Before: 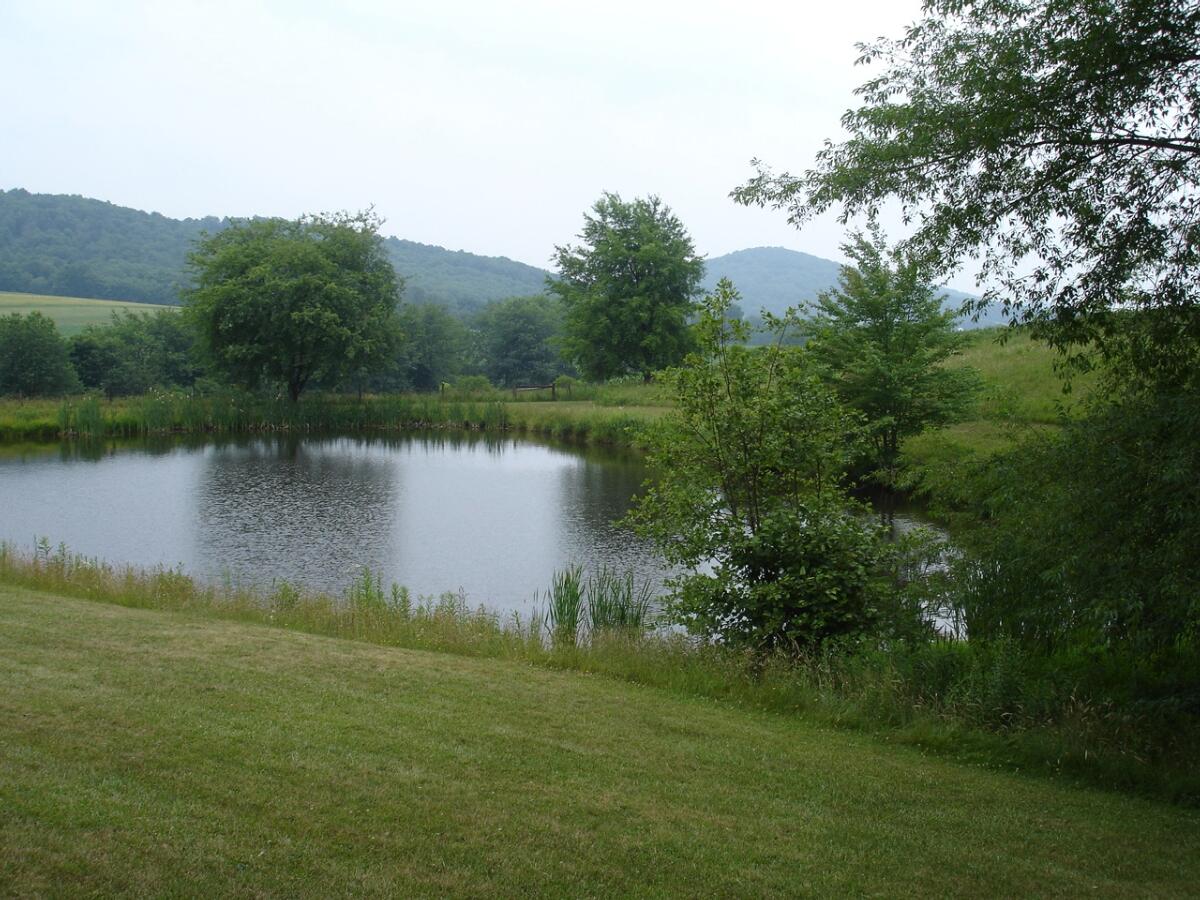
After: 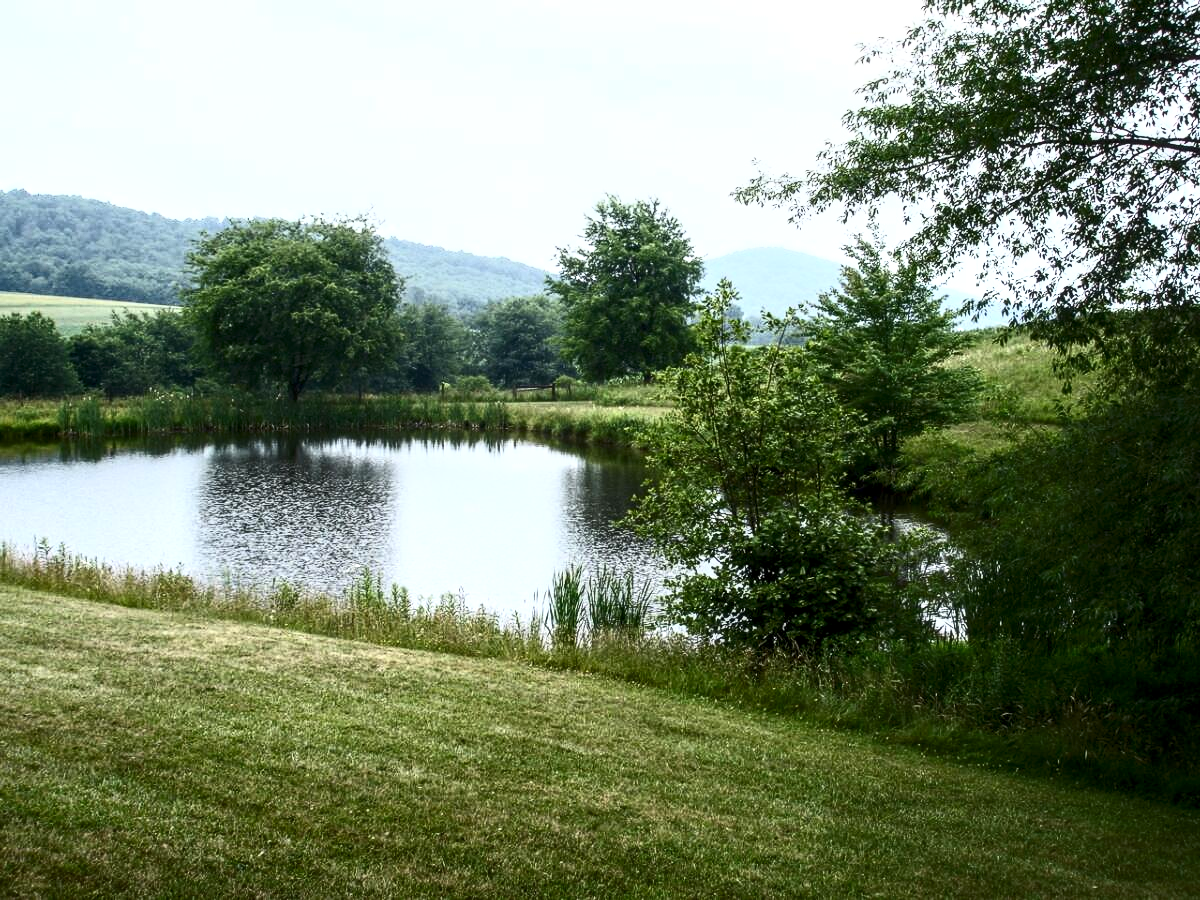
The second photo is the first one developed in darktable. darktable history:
local contrast: detail 150%
contrast brightness saturation: contrast 0.637, brightness 0.322, saturation 0.145
